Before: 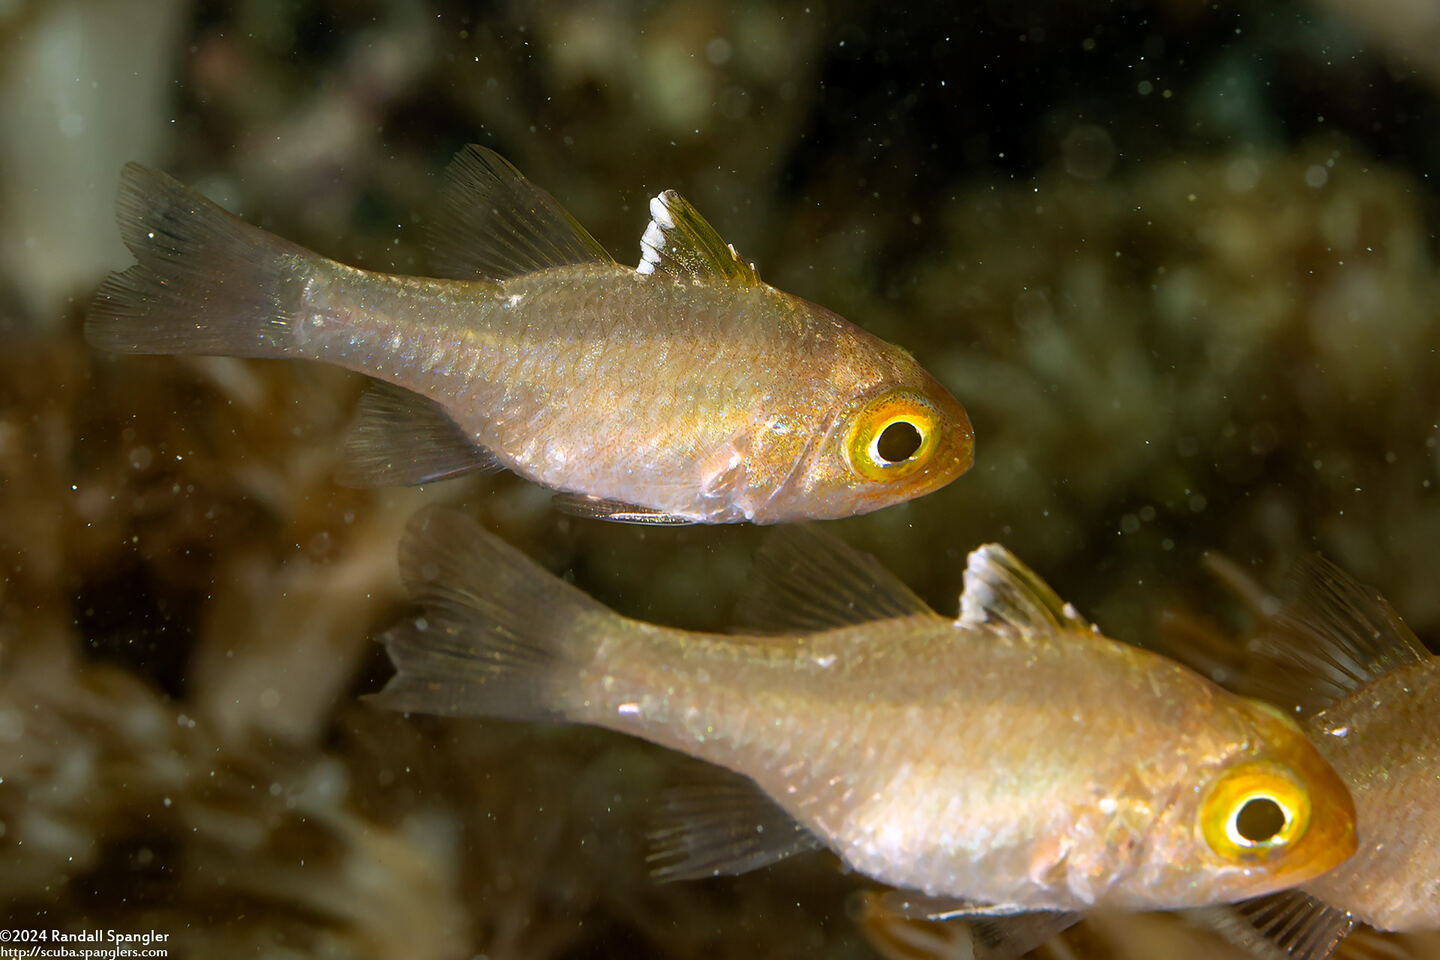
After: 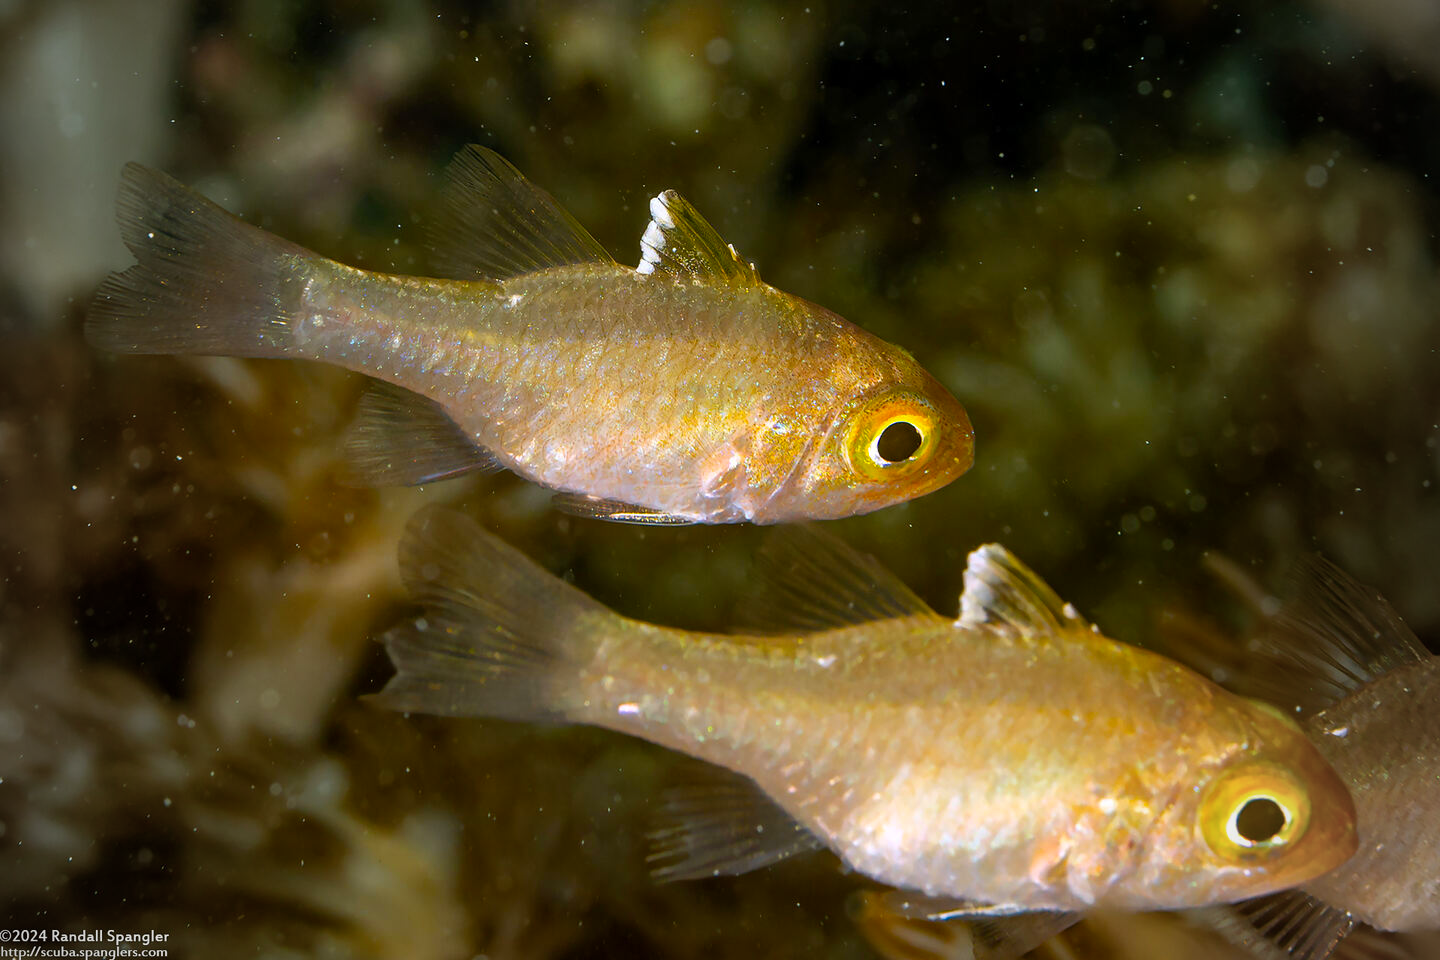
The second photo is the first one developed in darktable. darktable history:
color balance: on, module defaults
color balance rgb: perceptual saturation grading › global saturation 20%, global vibrance 20%
vignetting: fall-off start 97%, fall-off radius 100%, width/height ratio 0.609, unbound false
